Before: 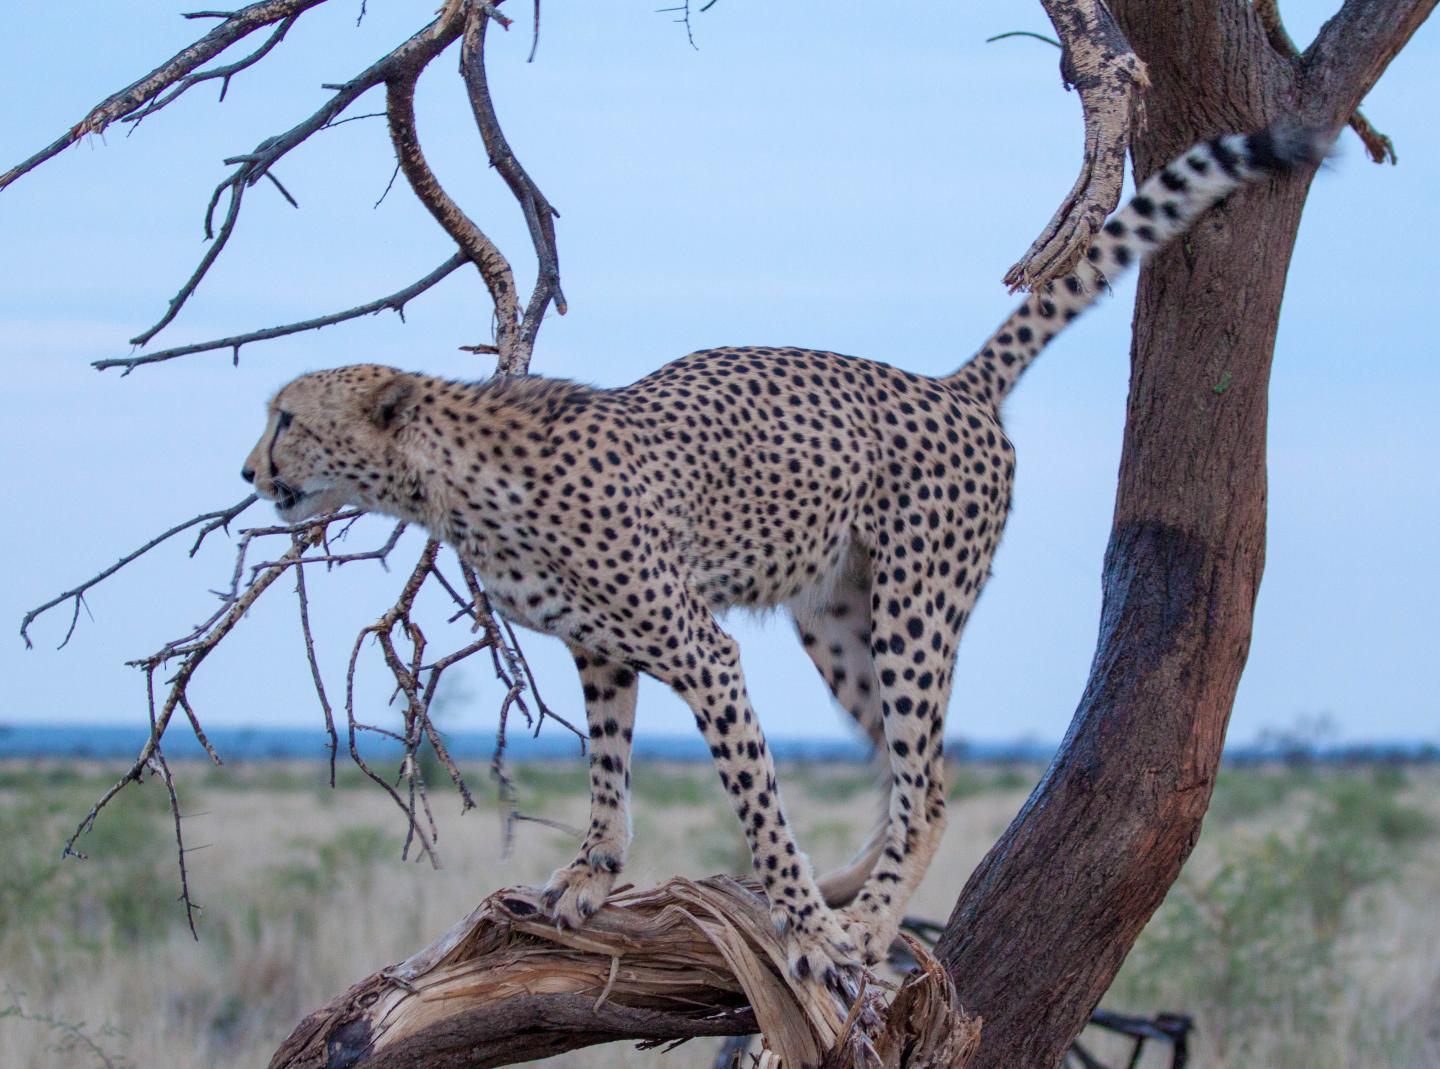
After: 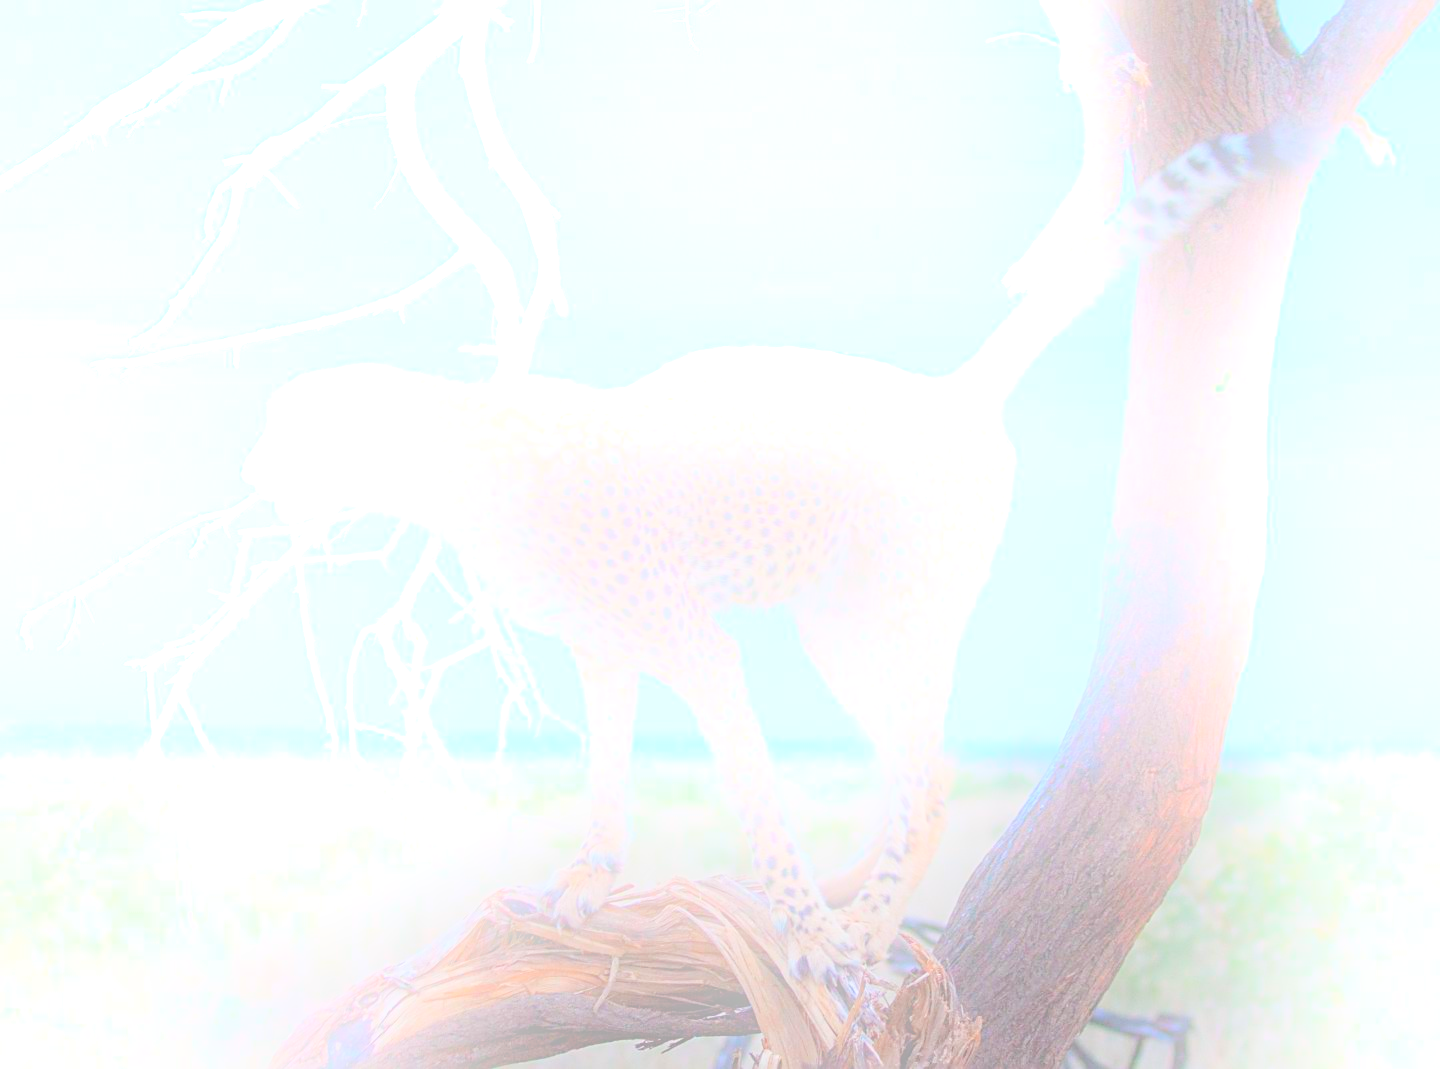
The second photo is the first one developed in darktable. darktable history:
exposure: compensate highlight preservation false
bloom: size 25%, threshold 5%, strength 90%
sharpen: on, module defaults
